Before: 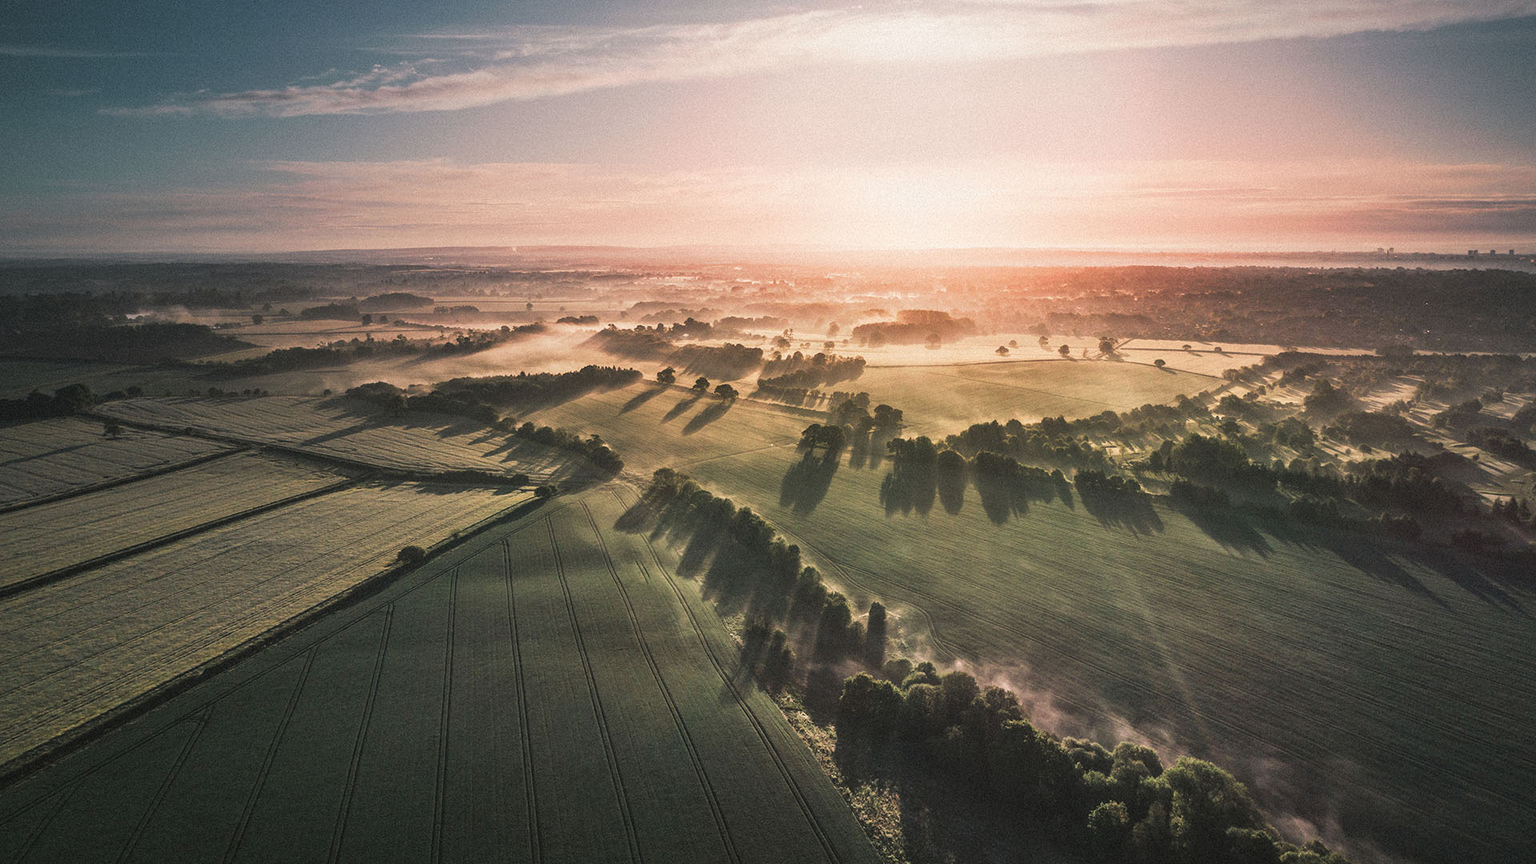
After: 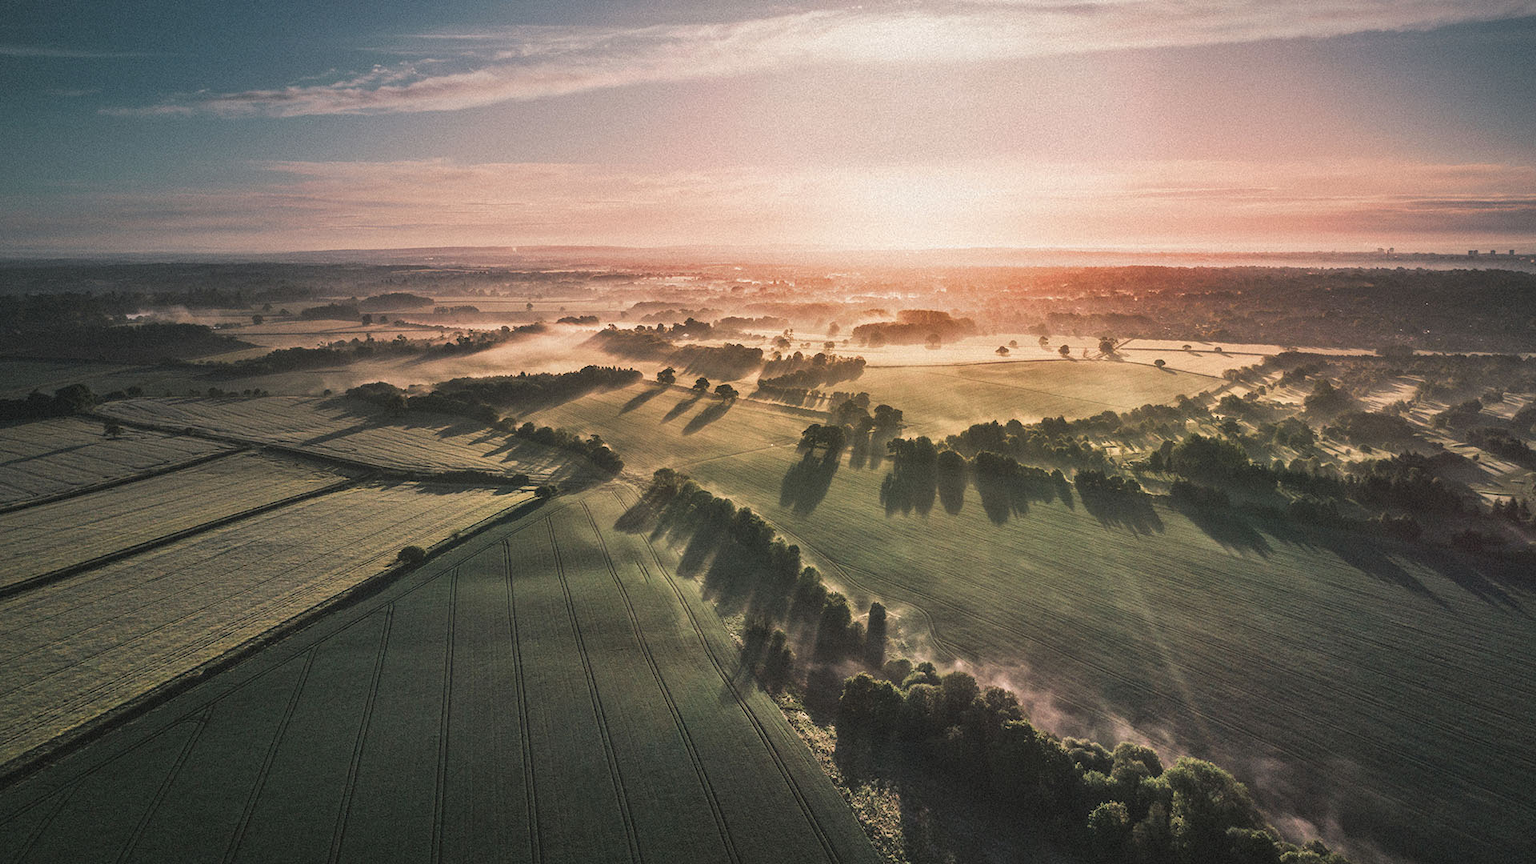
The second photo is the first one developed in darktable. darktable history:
shadows and highlights: shadows 25.9, highlights -48.04, highlights color adjustment 53.52%, soften with gaussian
